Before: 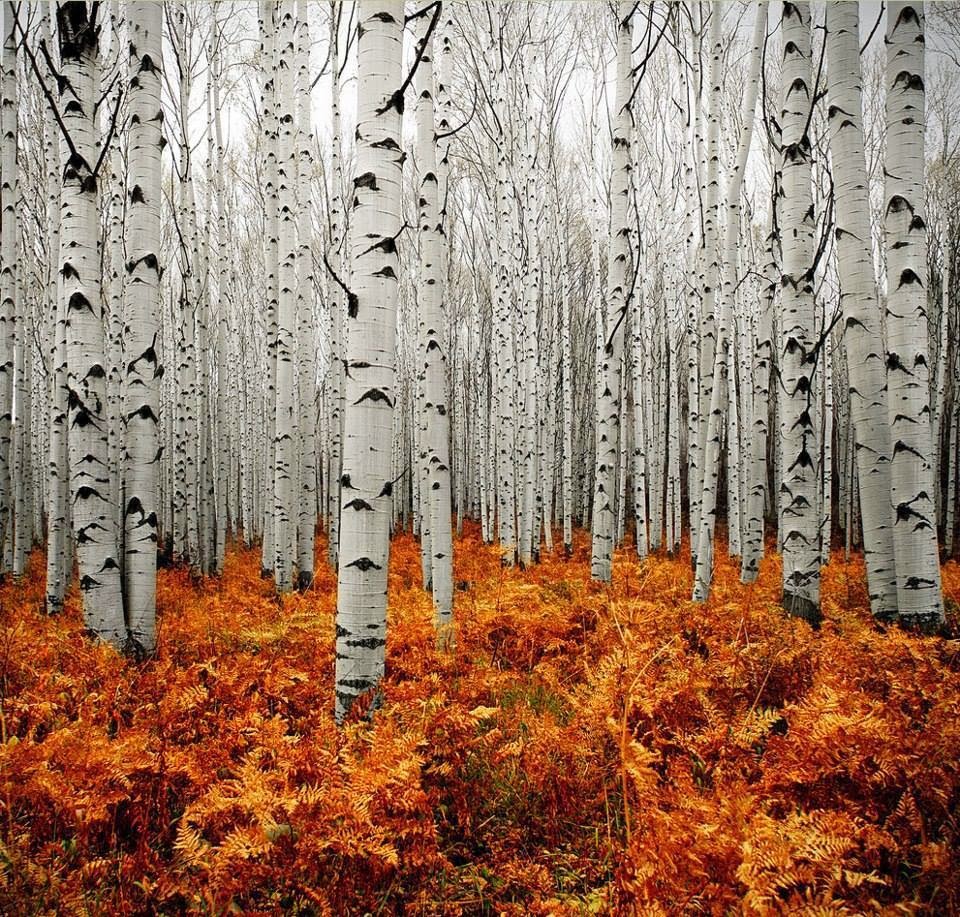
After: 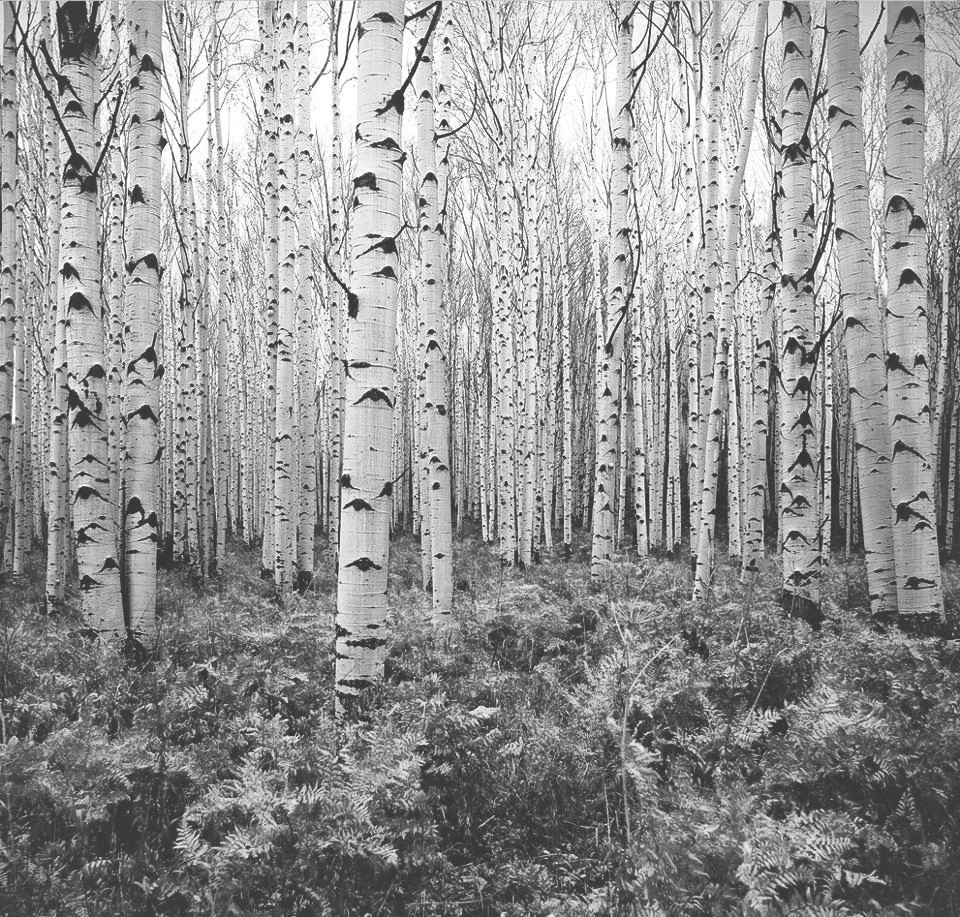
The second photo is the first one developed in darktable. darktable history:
rgb curve: curves: ch0 [(0, 0.186) (0.314, 0.284) (0.576, 0.466) (0.805, 0.691) (0.936, 0.886)]; ch1 [(0, 0.186) (0.314, 0.284) (0.581, 0.534) (0.771, 0.746) (0.936, 0.958)]; ch2 [(0, 0.216) (0.275, 0.39) (1, 1)], mode RGB, independent channels, compensate middle gray true, preserve colors none
base curve: curves: ch0 [(0, 0) (0.028, 0.03) (0.121, 0.232) (0.46, 0.748) (0.859, 0.968) (1, 1)], preserve colors none
white balance: emerald 1
monochrome: on, module defaults
shadows and highlights: on, module defaults
